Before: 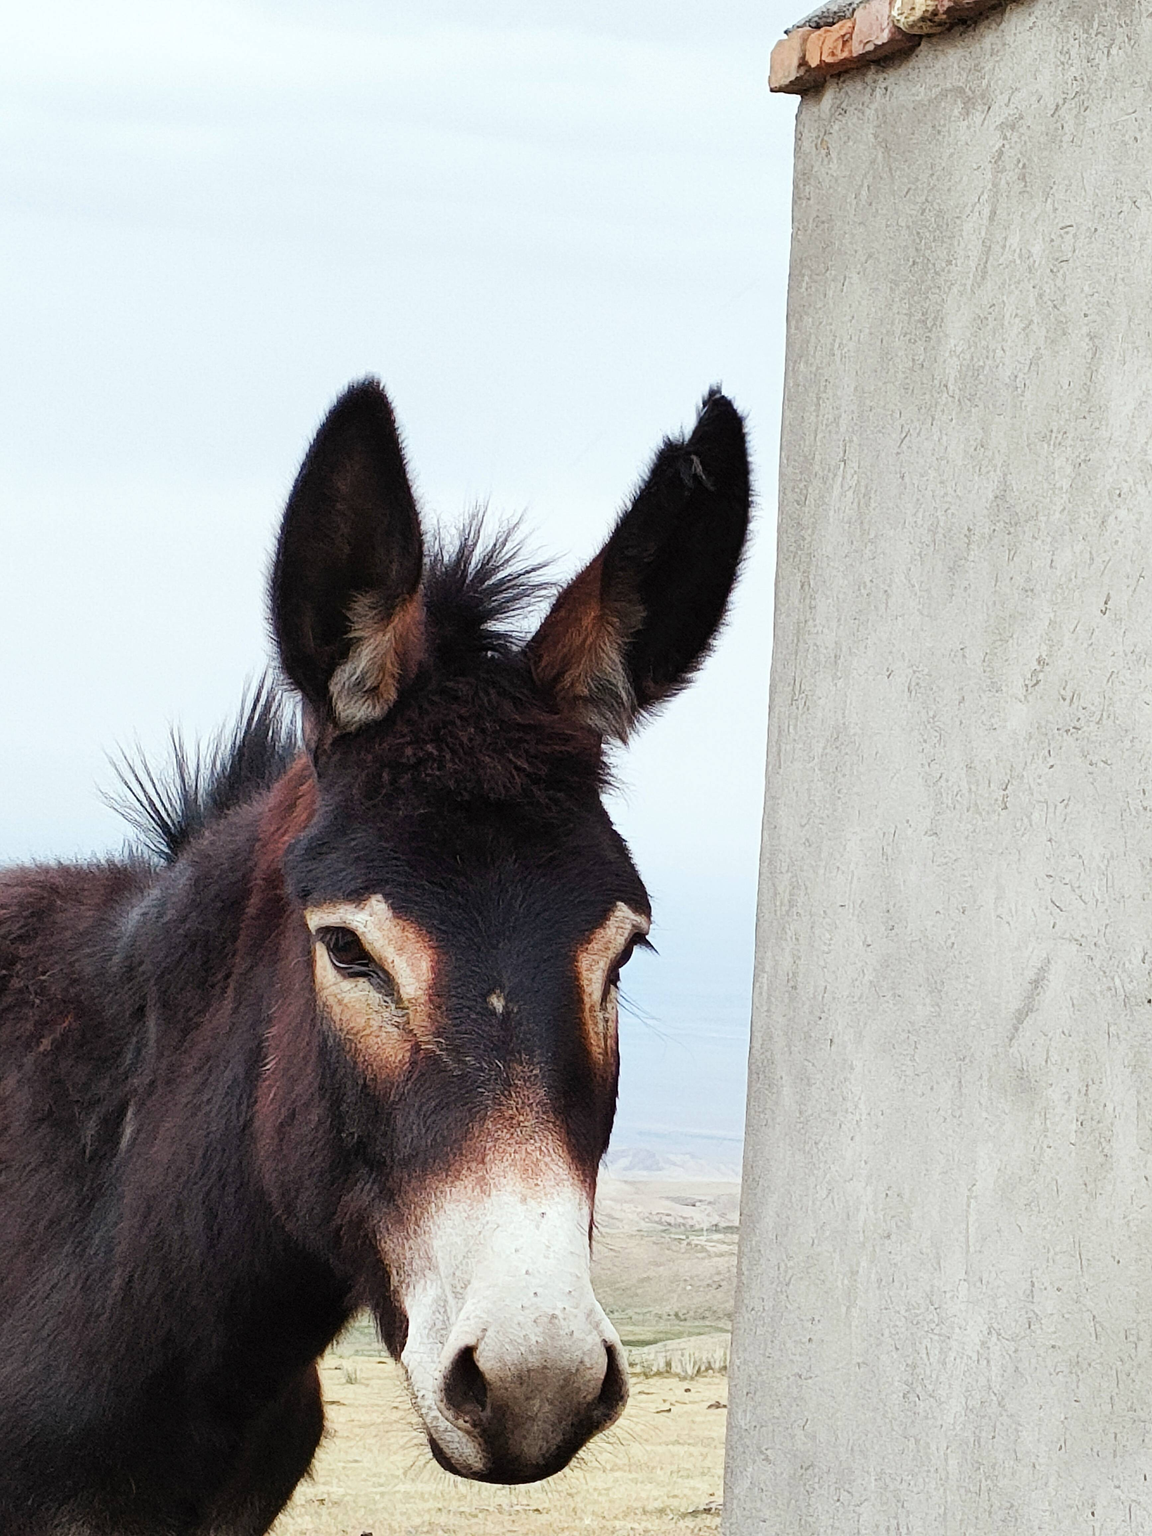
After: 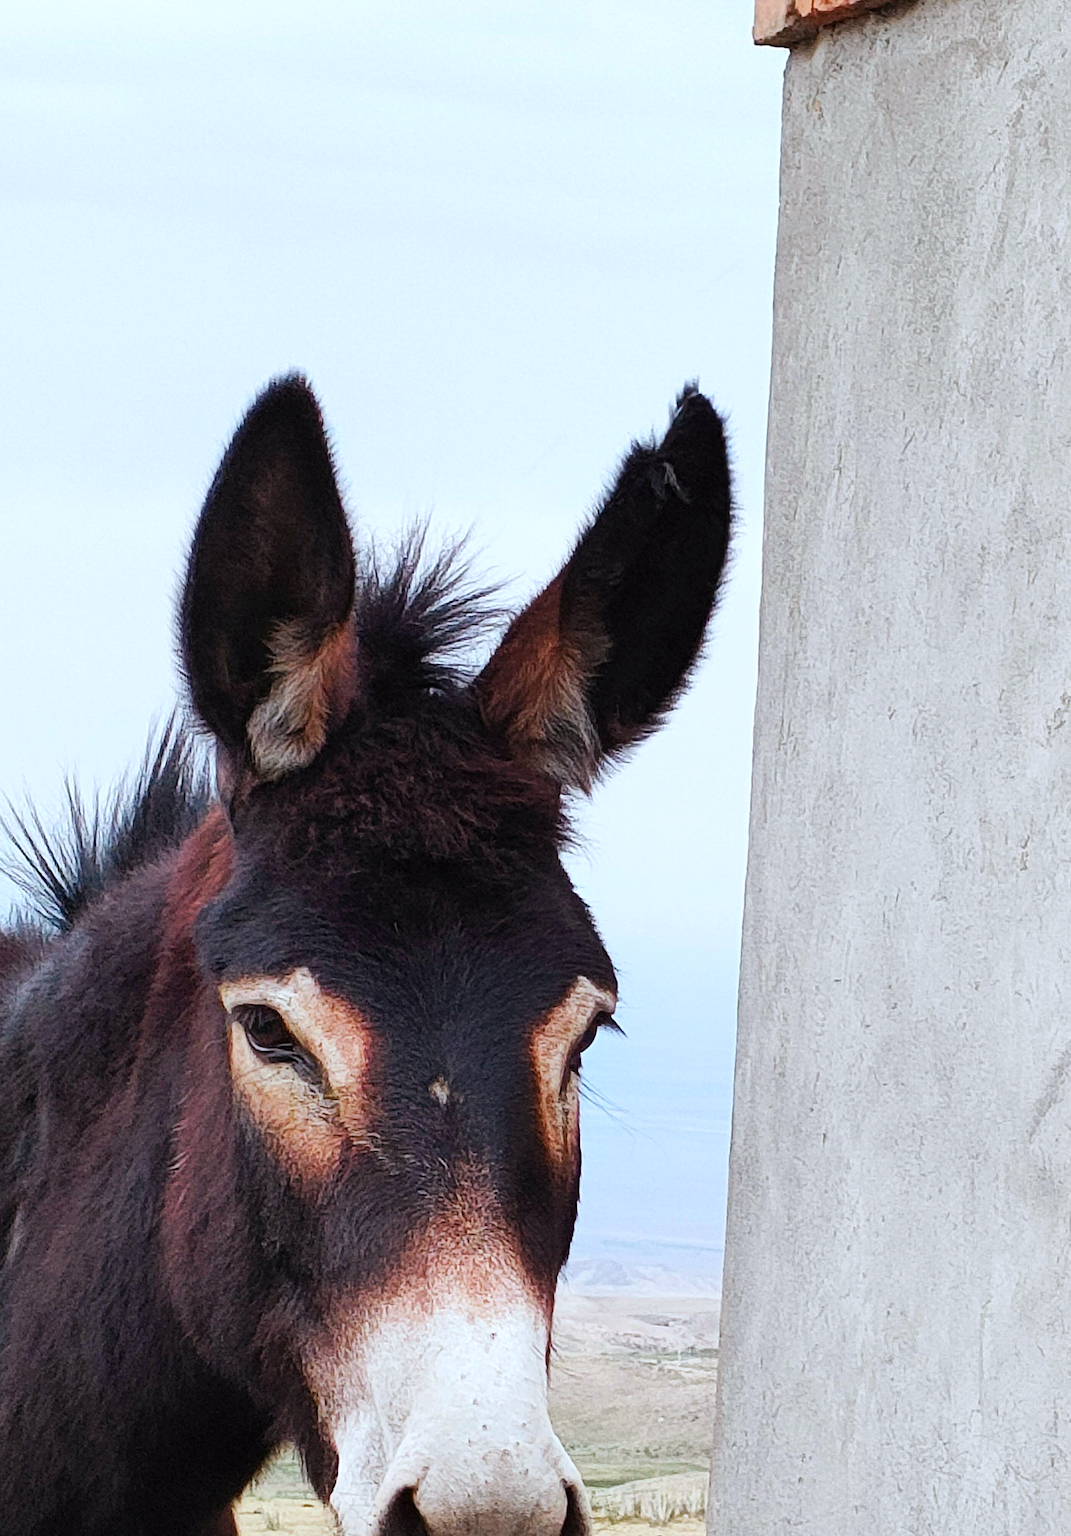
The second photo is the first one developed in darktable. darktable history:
white balance: emerald 1
crop: left 9.929%, top 3.475%, right 9.188%, bottom 9.529%
color calibration: illuminant as shot in camera, x 0.358, y 0.373, temperature 4628.91 K
